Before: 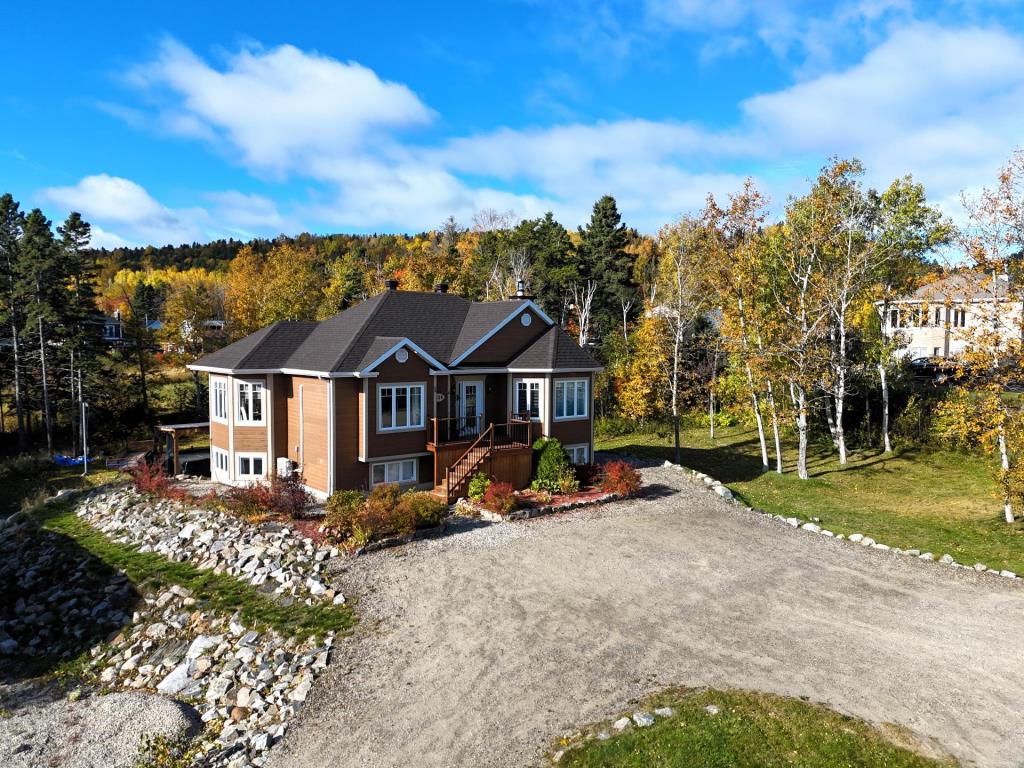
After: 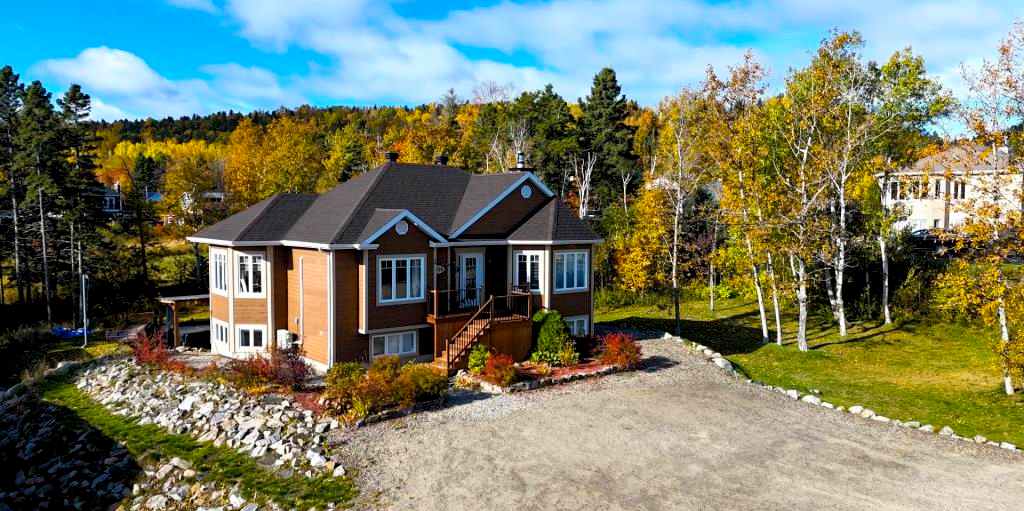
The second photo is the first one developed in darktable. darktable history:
exposure: black level correction 0.004, exposure 0.014 EV, compensate highlight preservation false
crop: top 16.727%, bottom 16.727%
color balance rgb: perceptual saturation grading › global saturation 30%, global vibrance 10%
